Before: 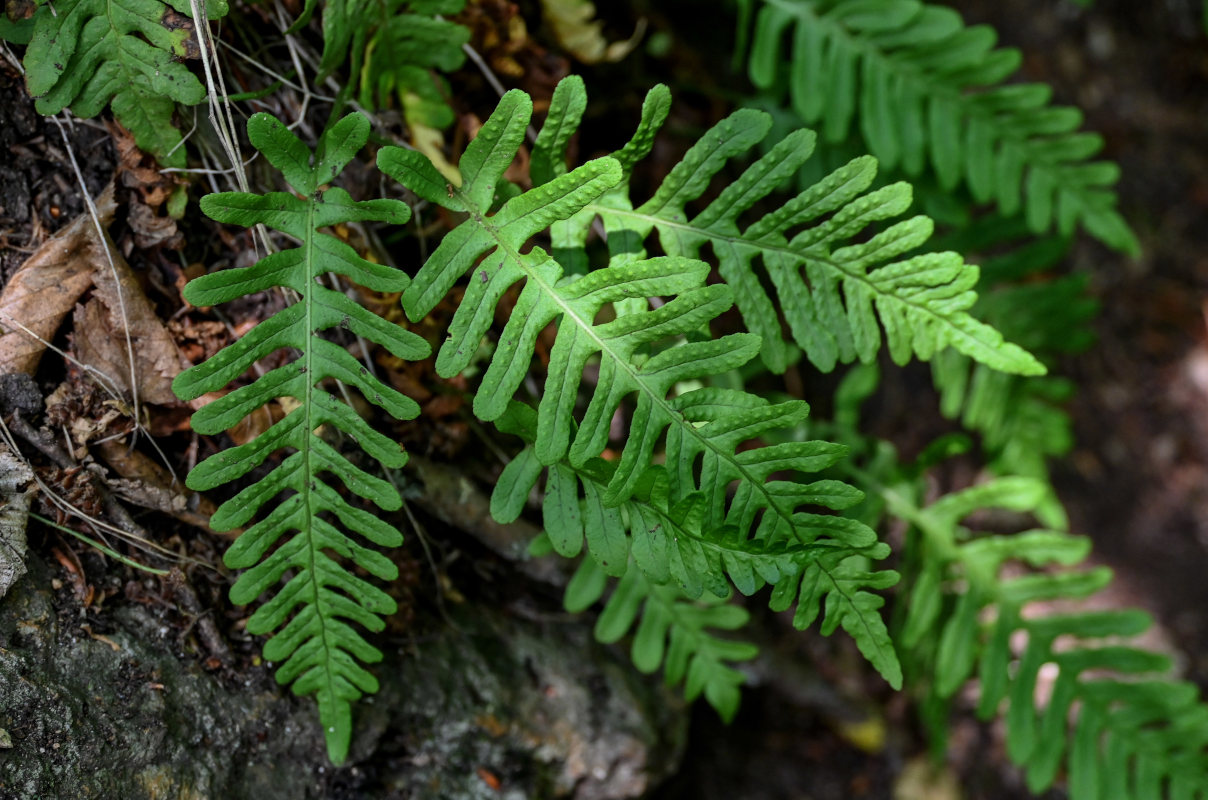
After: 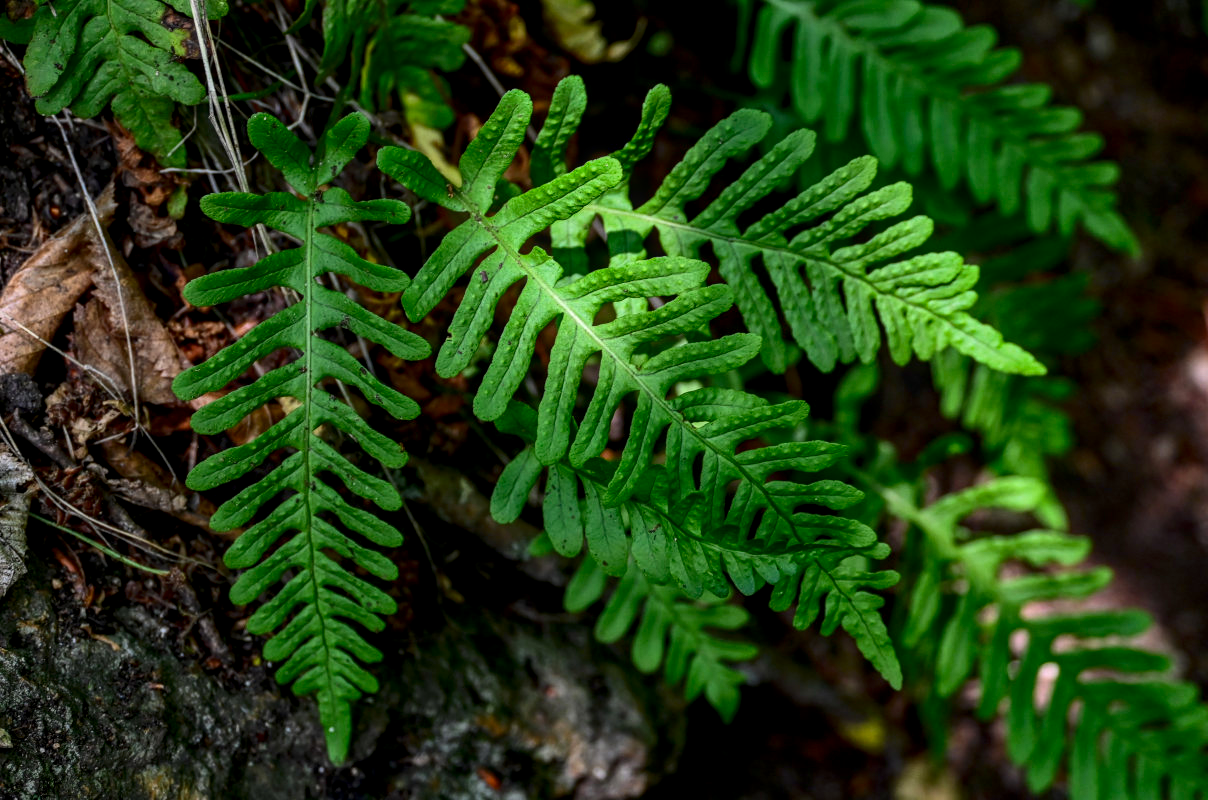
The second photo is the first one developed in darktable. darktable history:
local contrast: on, module defaults
contrast brightness saturation: contrast 0.119, brightness -0.118, saturation 0.196
